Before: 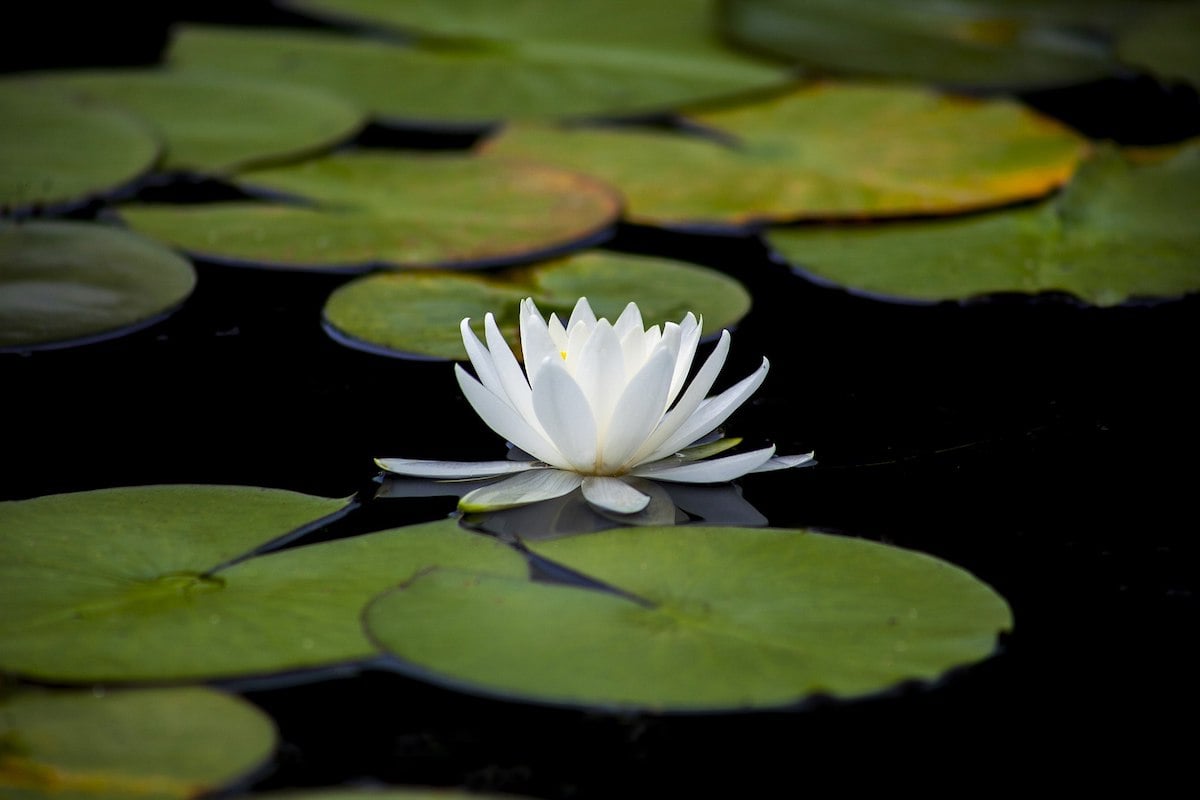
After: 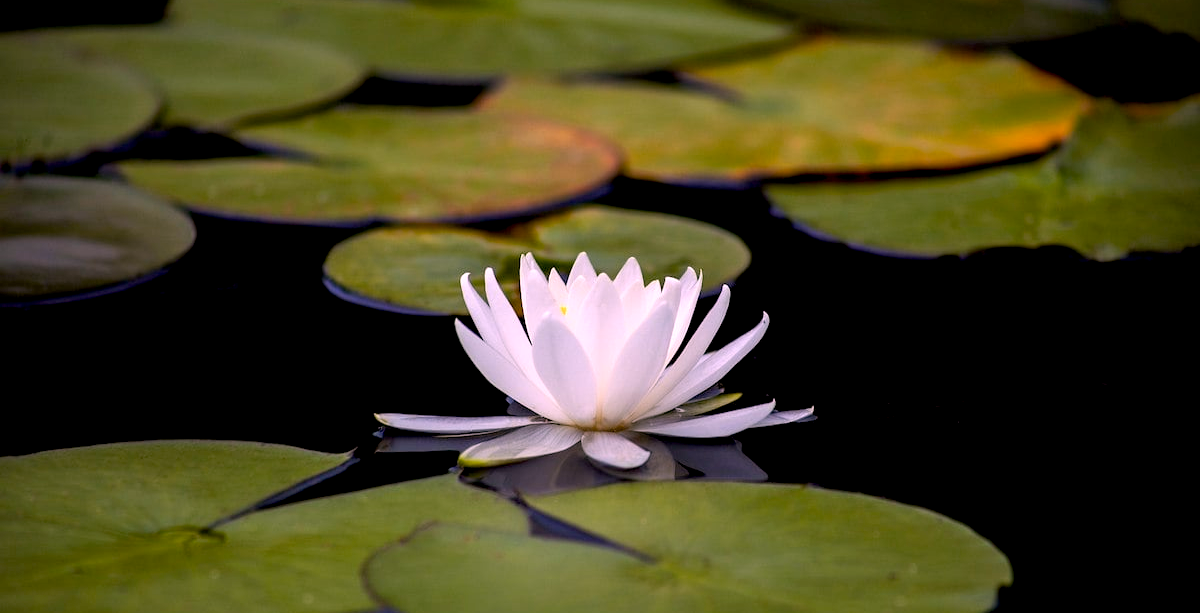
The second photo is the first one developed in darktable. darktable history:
crop: top 5.667%, bottom 17.637%
exposure: black level correction 0.01, exposure 0.011 EV, compensate highlight preservation false
rgb curve: mode RGB, independent channels
white balance: red 1.188, blue 1.11
